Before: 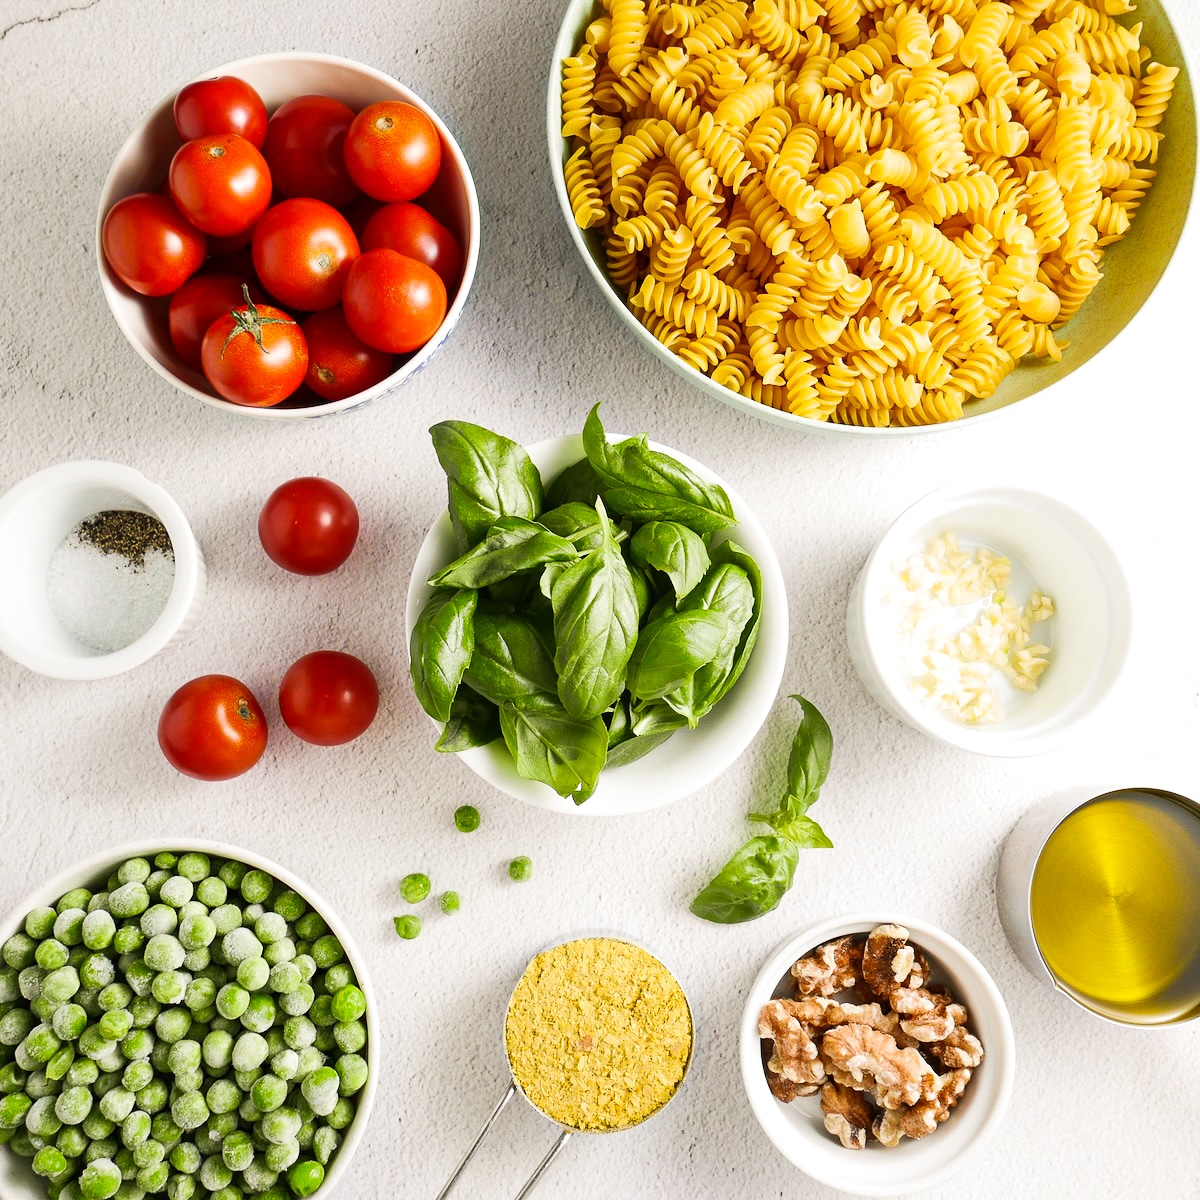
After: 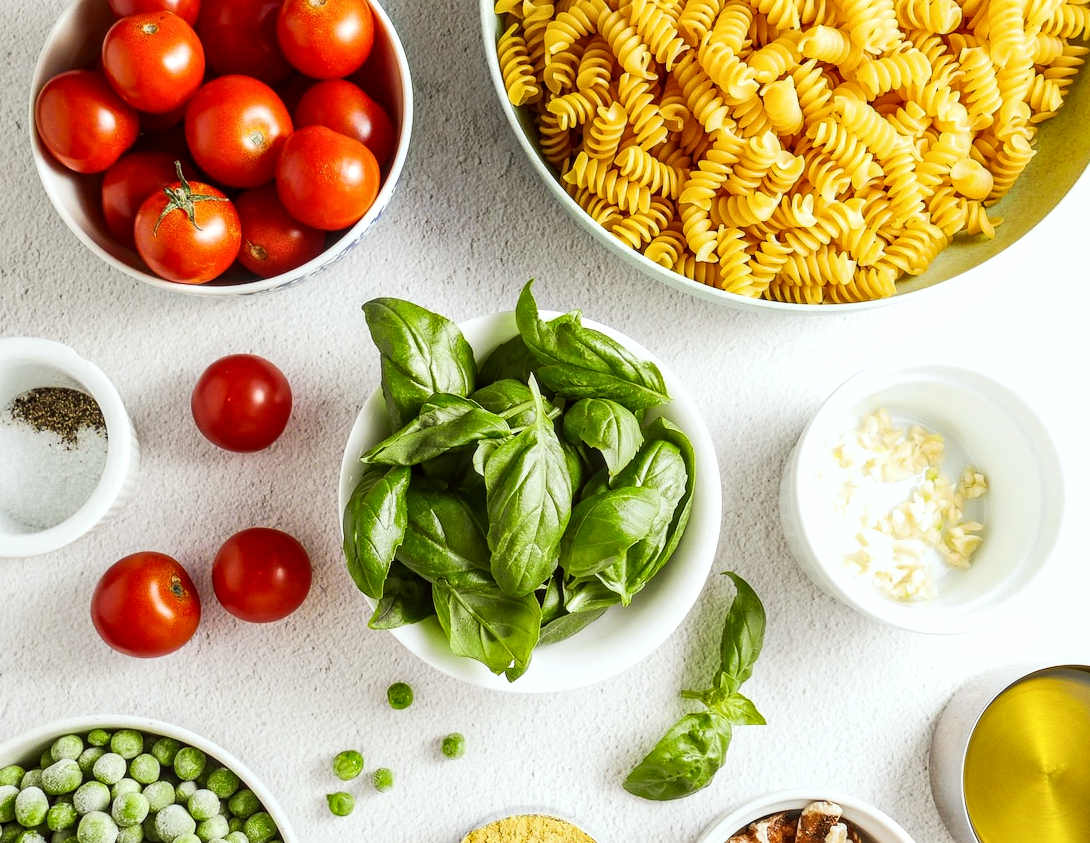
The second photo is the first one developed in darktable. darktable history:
crop: left 5.596%, top 10.314%, right 3.534%, bottom 19.395%
local contrast: on, module defaults
color correction: highlights a* -2.73, highlights b* -2.09, shadows a* 2.41, shadows b* 2.73
